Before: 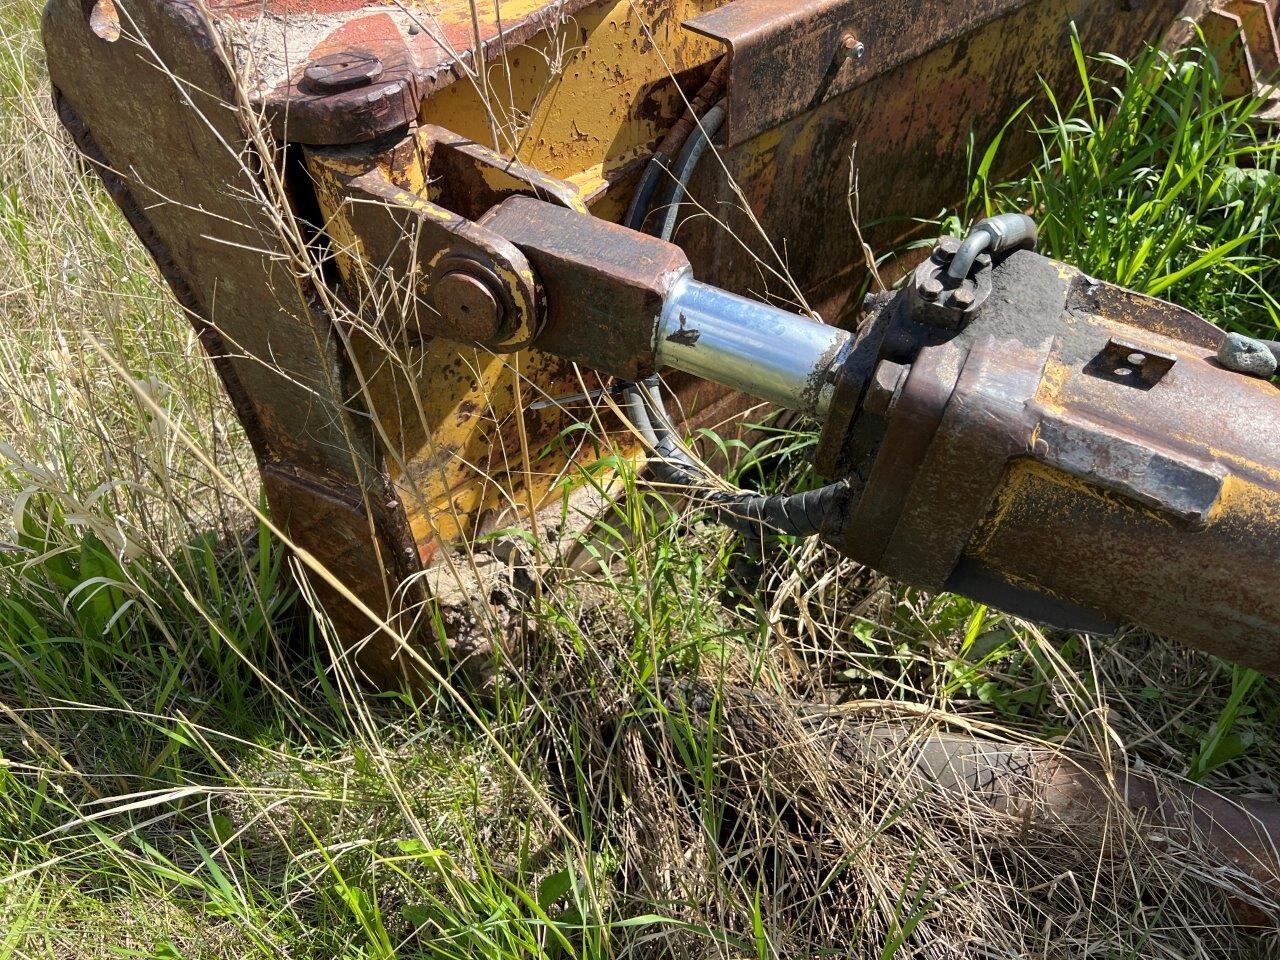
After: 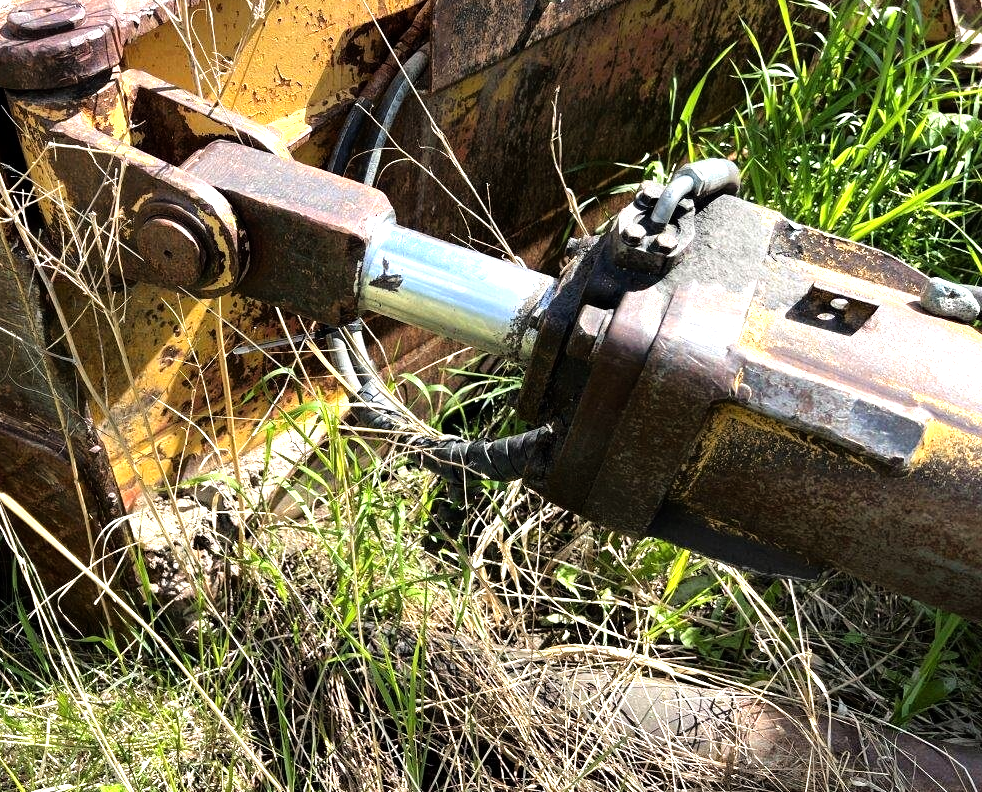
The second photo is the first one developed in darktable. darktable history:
tone equalizer: -8 EV -1.08 EV, -7 EV -1.04 EV, -6 EV -0.891 EV, -5 EV -0.589 EV, -3 EV 0.569 EV, -2 EV 0.877 EV, -1 EV 1.01 EV, +0 EV 1.06 EV
crop: left 23.224%, top 5.826%, bottom 11.627%
